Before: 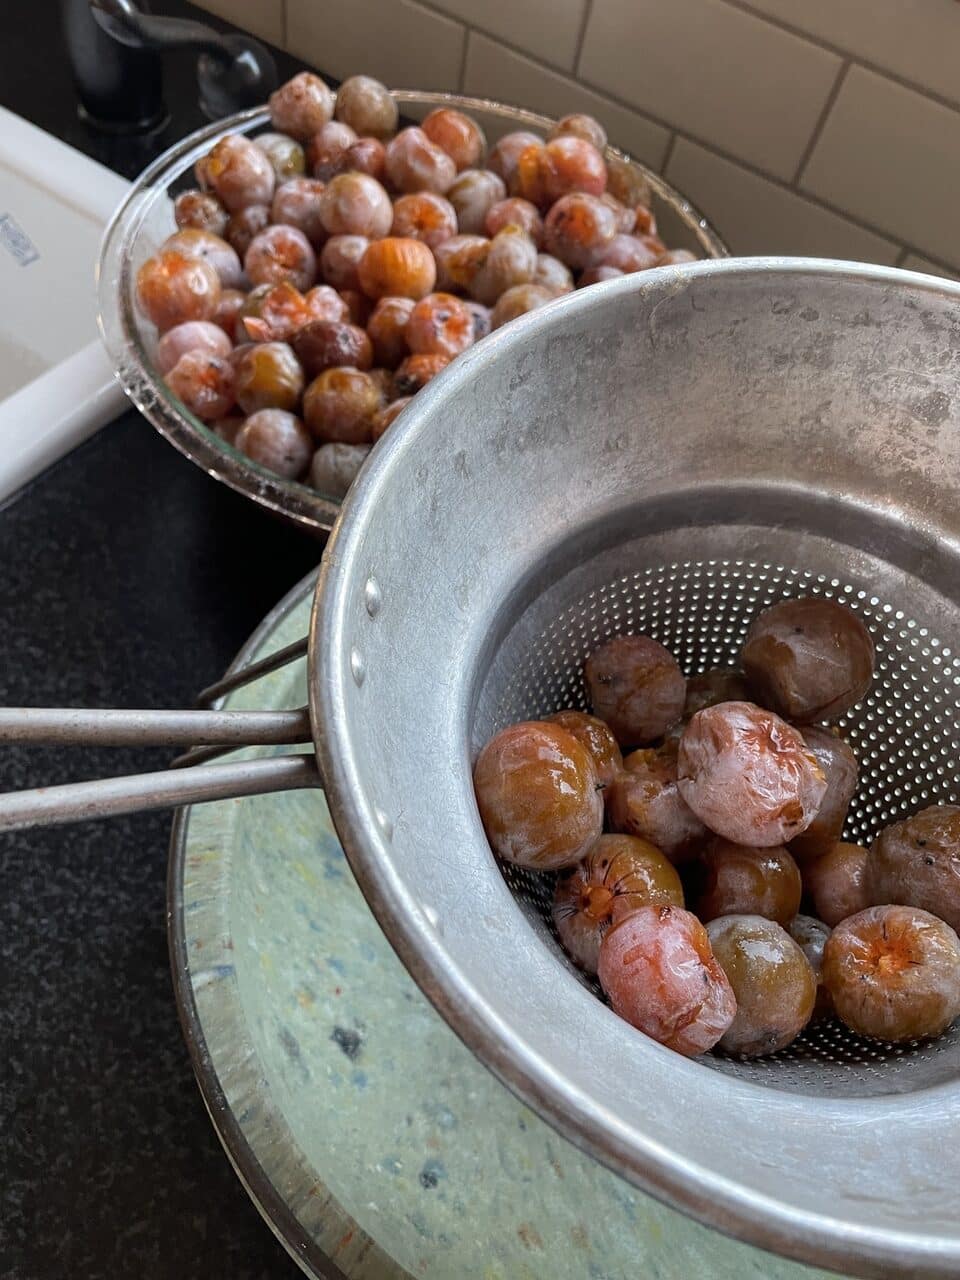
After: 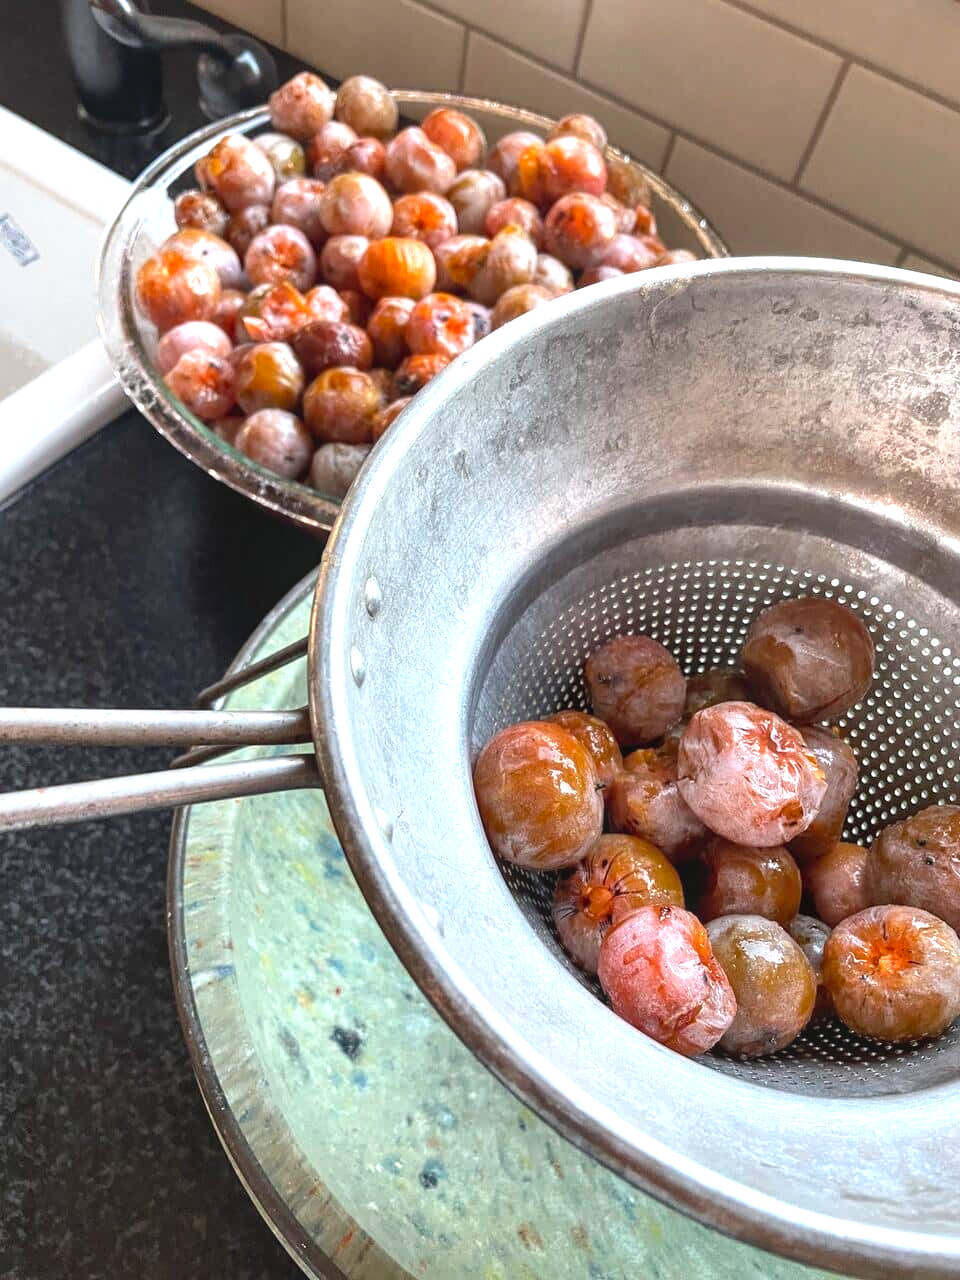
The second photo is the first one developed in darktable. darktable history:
local contrast: detail 109%
exposure: black level correction 0, exposure 1 EV, compensate highlight preservation false
shadows and highlights: shadows 12.66, white point adjustment 1.16, soften with gaussian
